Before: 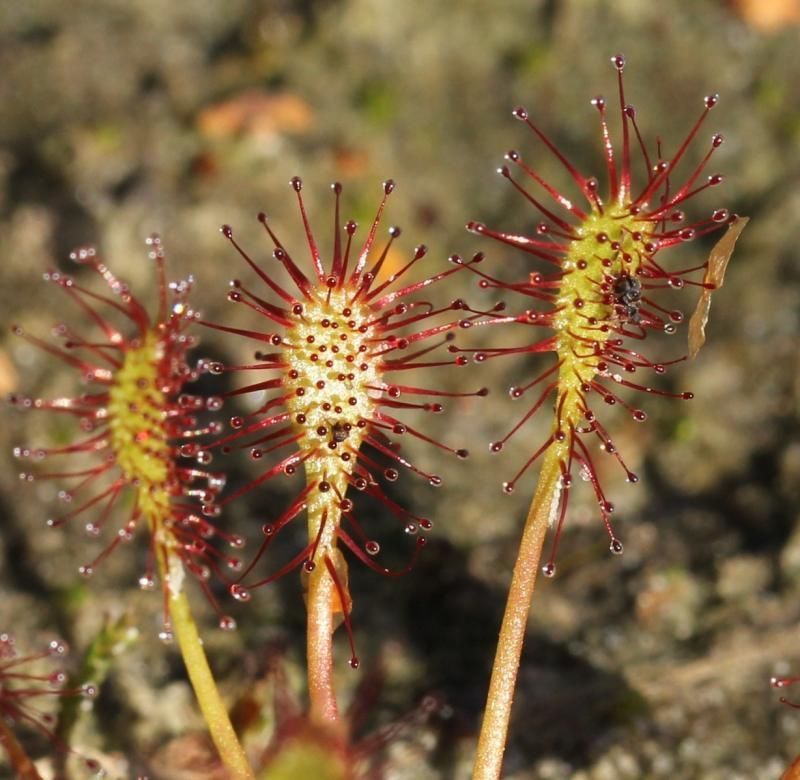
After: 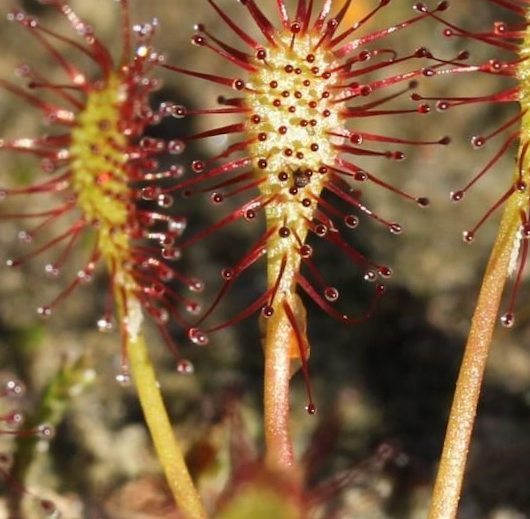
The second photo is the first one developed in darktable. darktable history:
crop and rotate: angle -1.12°, left 3.957%, top 32.116%, right 28.355%
